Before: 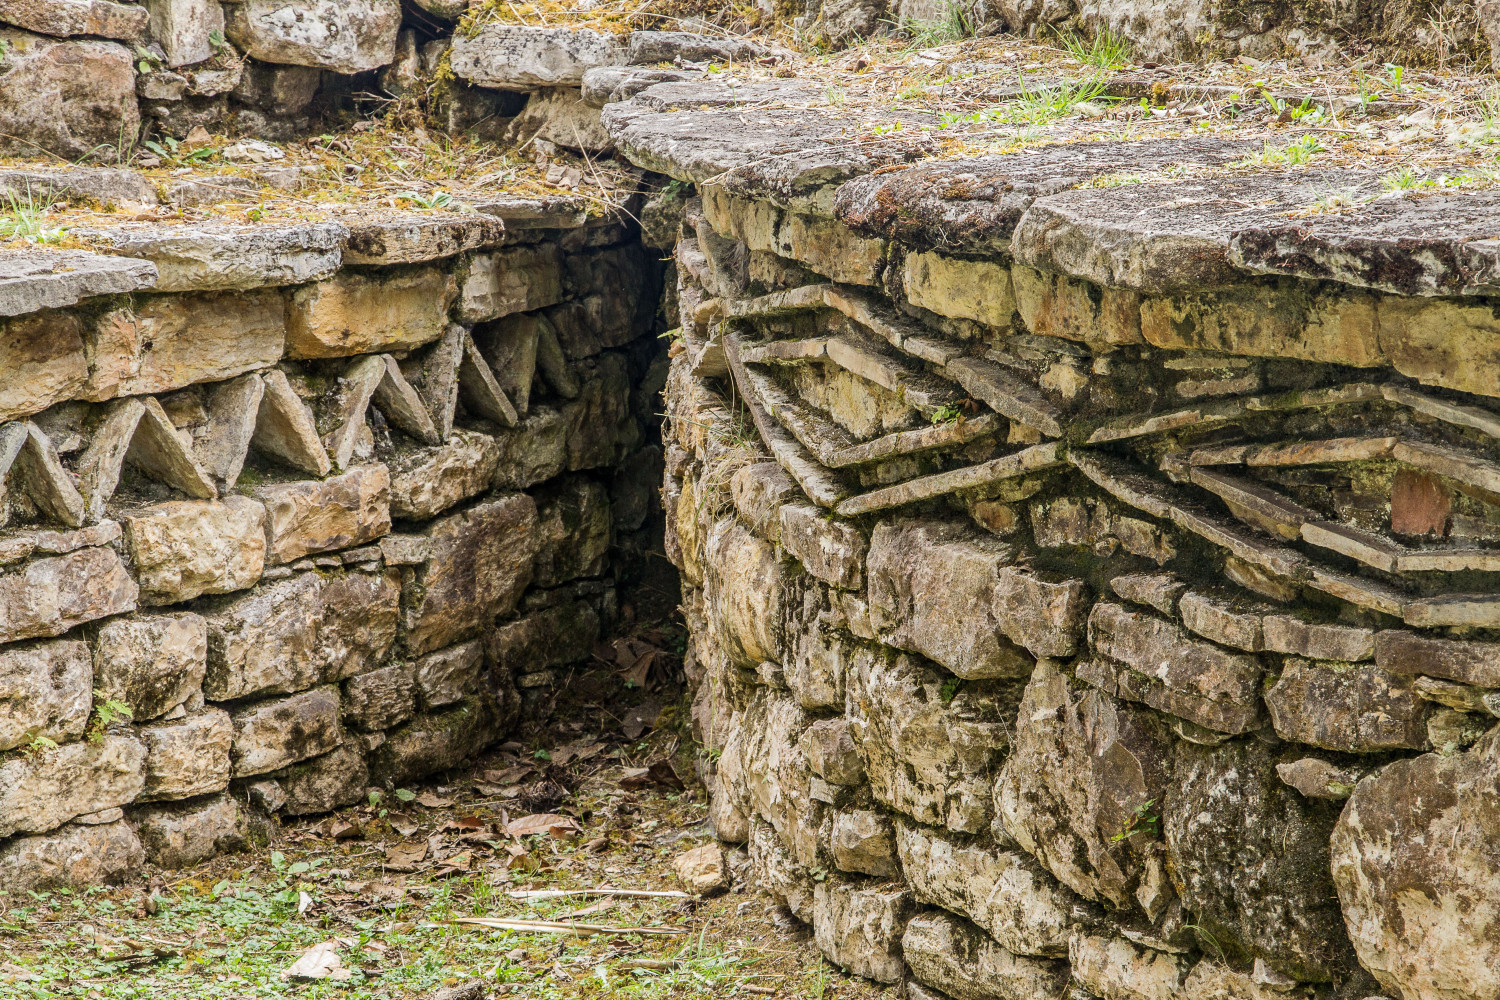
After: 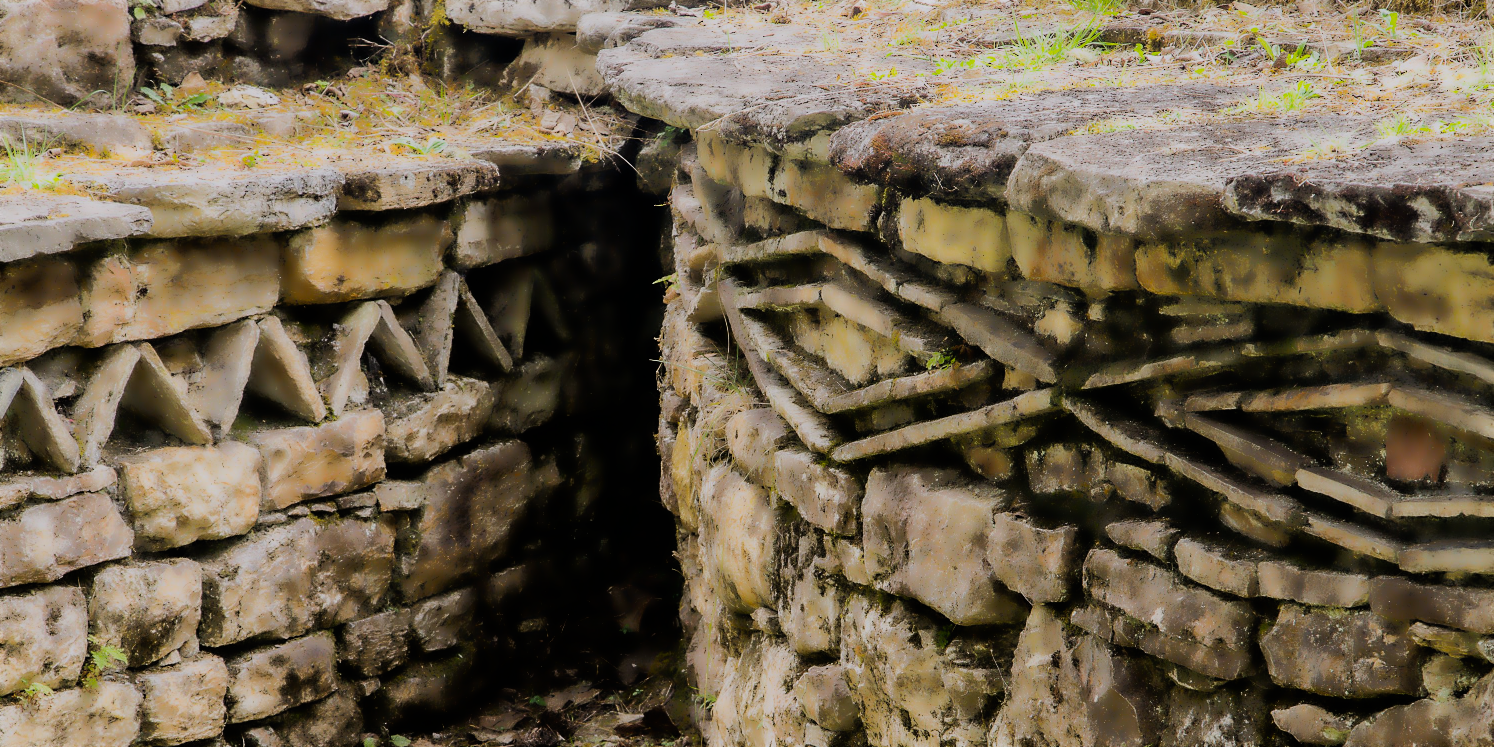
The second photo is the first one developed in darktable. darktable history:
color balance rgb: shadows lift › luminance -10%, power › luminance -9%, linear chroma grading › global chroma 10%, global vibrance 10%, contrast 15%, saturation formula JzAzBz (2021)
crop: left 0.387%, top 5.469%, bottom 19.809%
filmic rgb: black relative exposure -7.65 EV, white relative exposure 4.56 EV, hardness 3.61, contrast 1.05
white balance: red 1.004, blue 1.024
sharpen: amount 0.2
lowpass: radius 4, soften with bilateral filter, unbound 0
